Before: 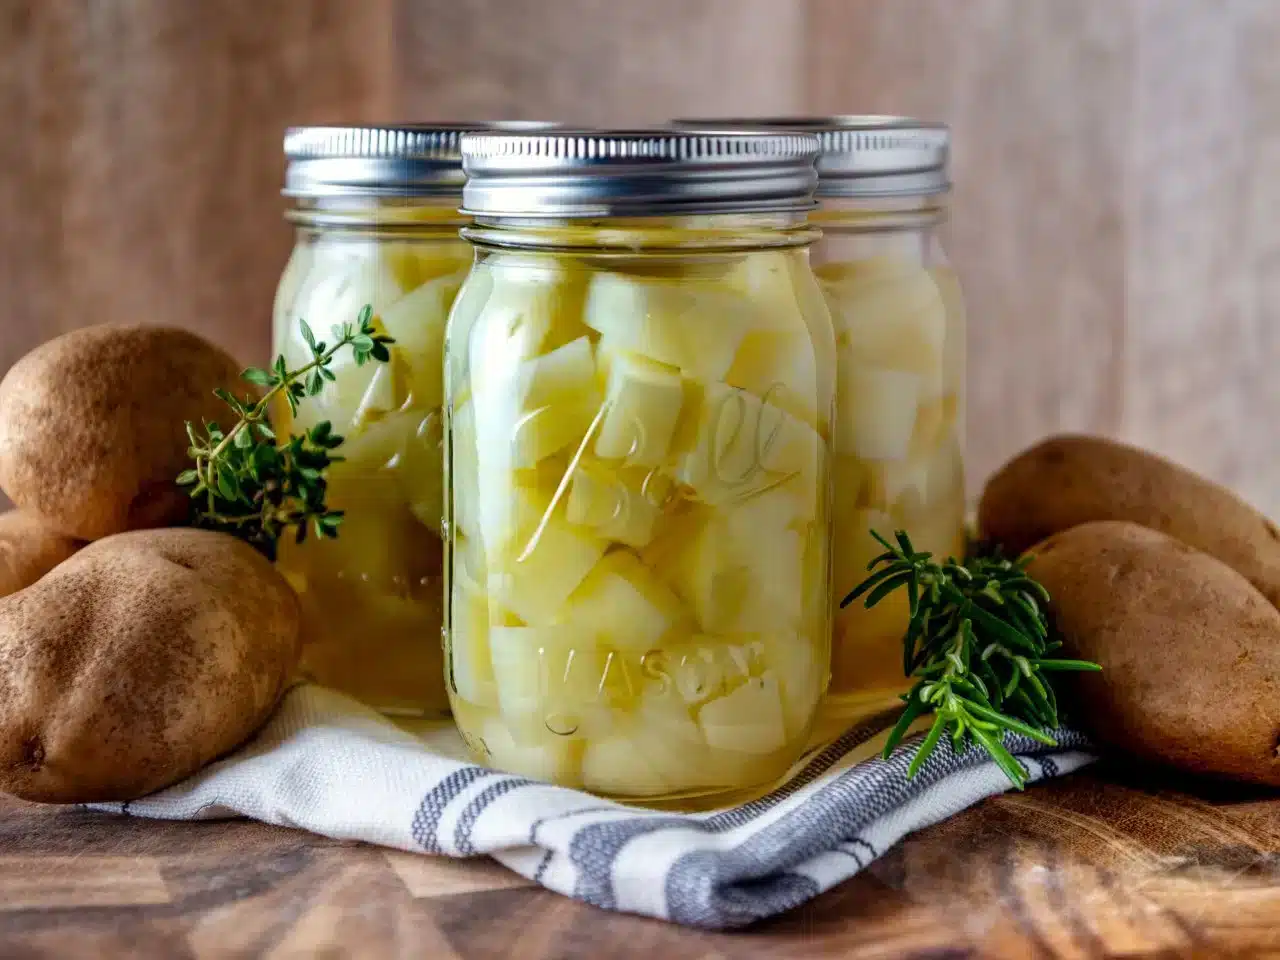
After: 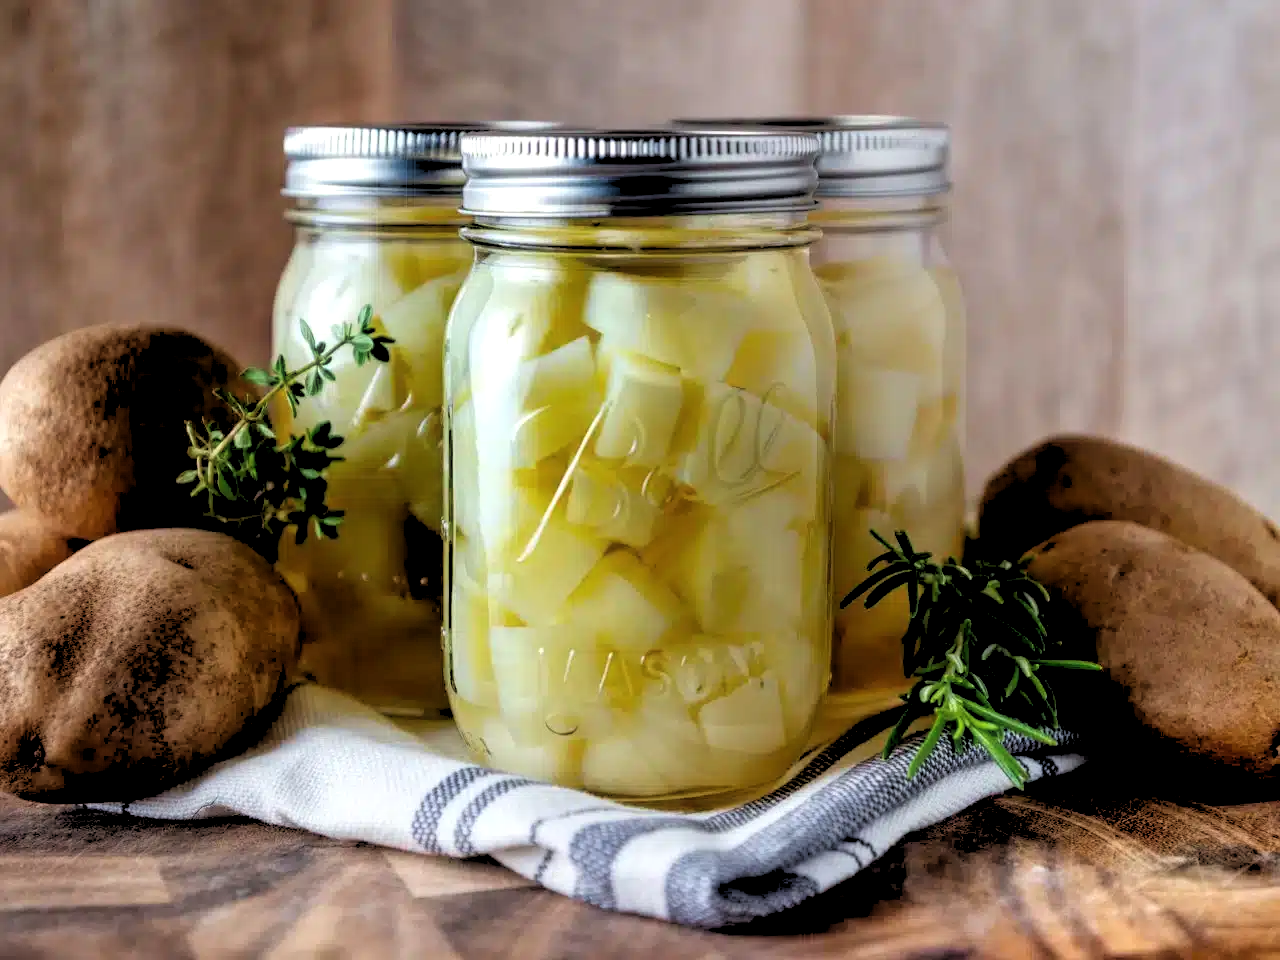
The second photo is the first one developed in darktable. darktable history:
rgb levels: levels [[0.029, 0.461, 0.922], [0, 0.5, 1], [0, 0.5, 1]]
haze removal: strength -0.05
